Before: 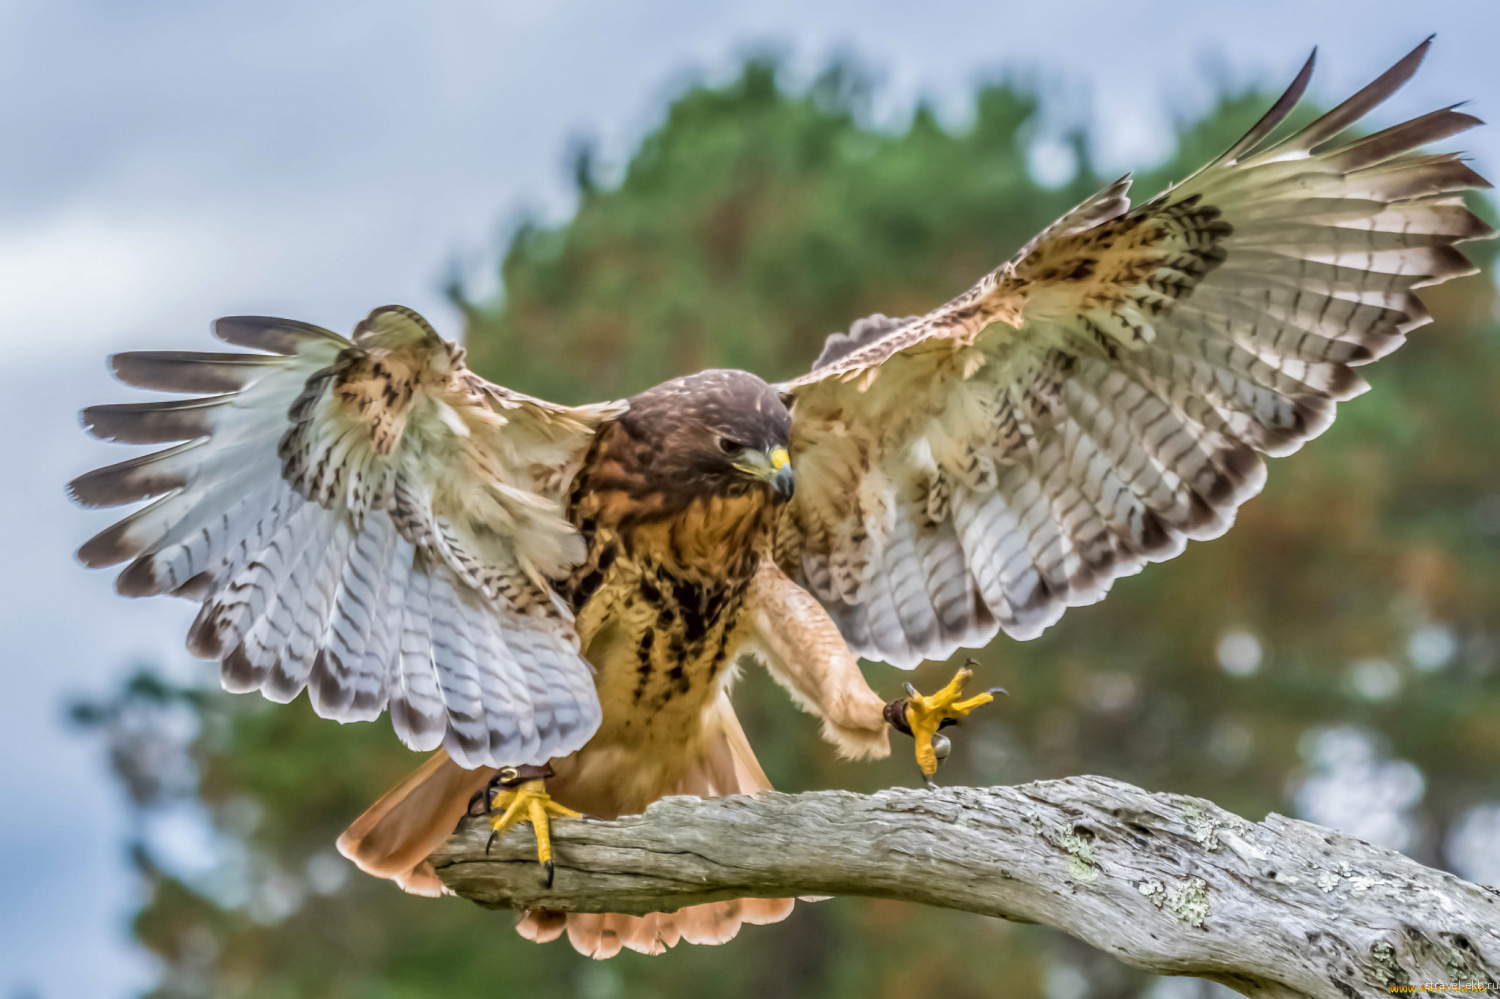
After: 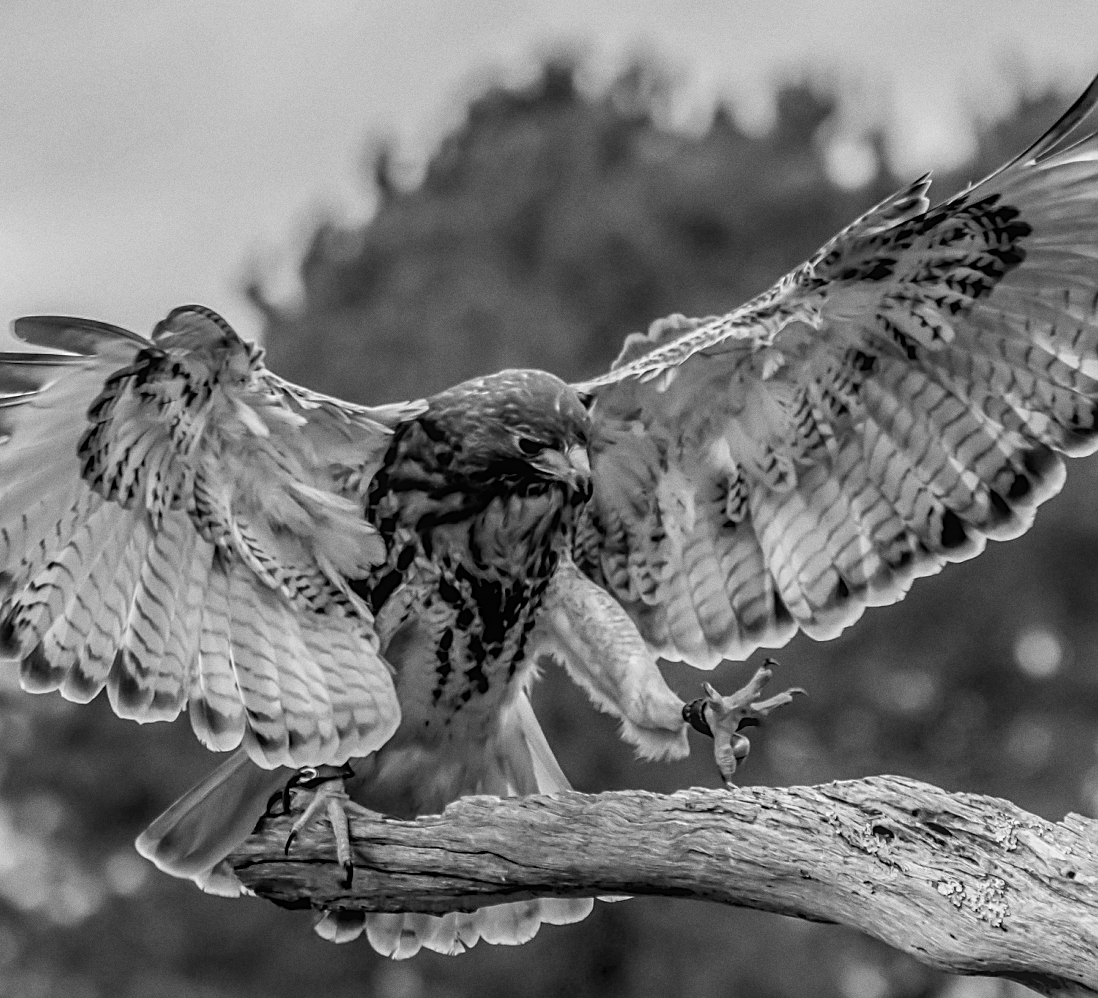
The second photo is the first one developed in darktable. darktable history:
crop: left 13.443%, right 13.31%
contrast equalizer: y [[0.5, 0.5, 0.468, 0.5, 0.5, 0.5], [0.5 ×6], [0.5 ×6], [0 ×6], [0 ×6]]
grain: coarseness 7.08 ISO, strength 21.67%, mid-tones bias 59.58%
color calibration: output gray [0.21, 0.42, 0.37, 0], gray › normalize channels true, illuminant same as pipeline (D50), adaptation XYZ, x 0.346, y 0.359, gamut compression 0
exposure: black level correction 0.029, exposure -0.073 EV, compensate highlight preservation false
sharpen: on, module defaults
bloom: size 16%, threshold 98%, strength 20%
